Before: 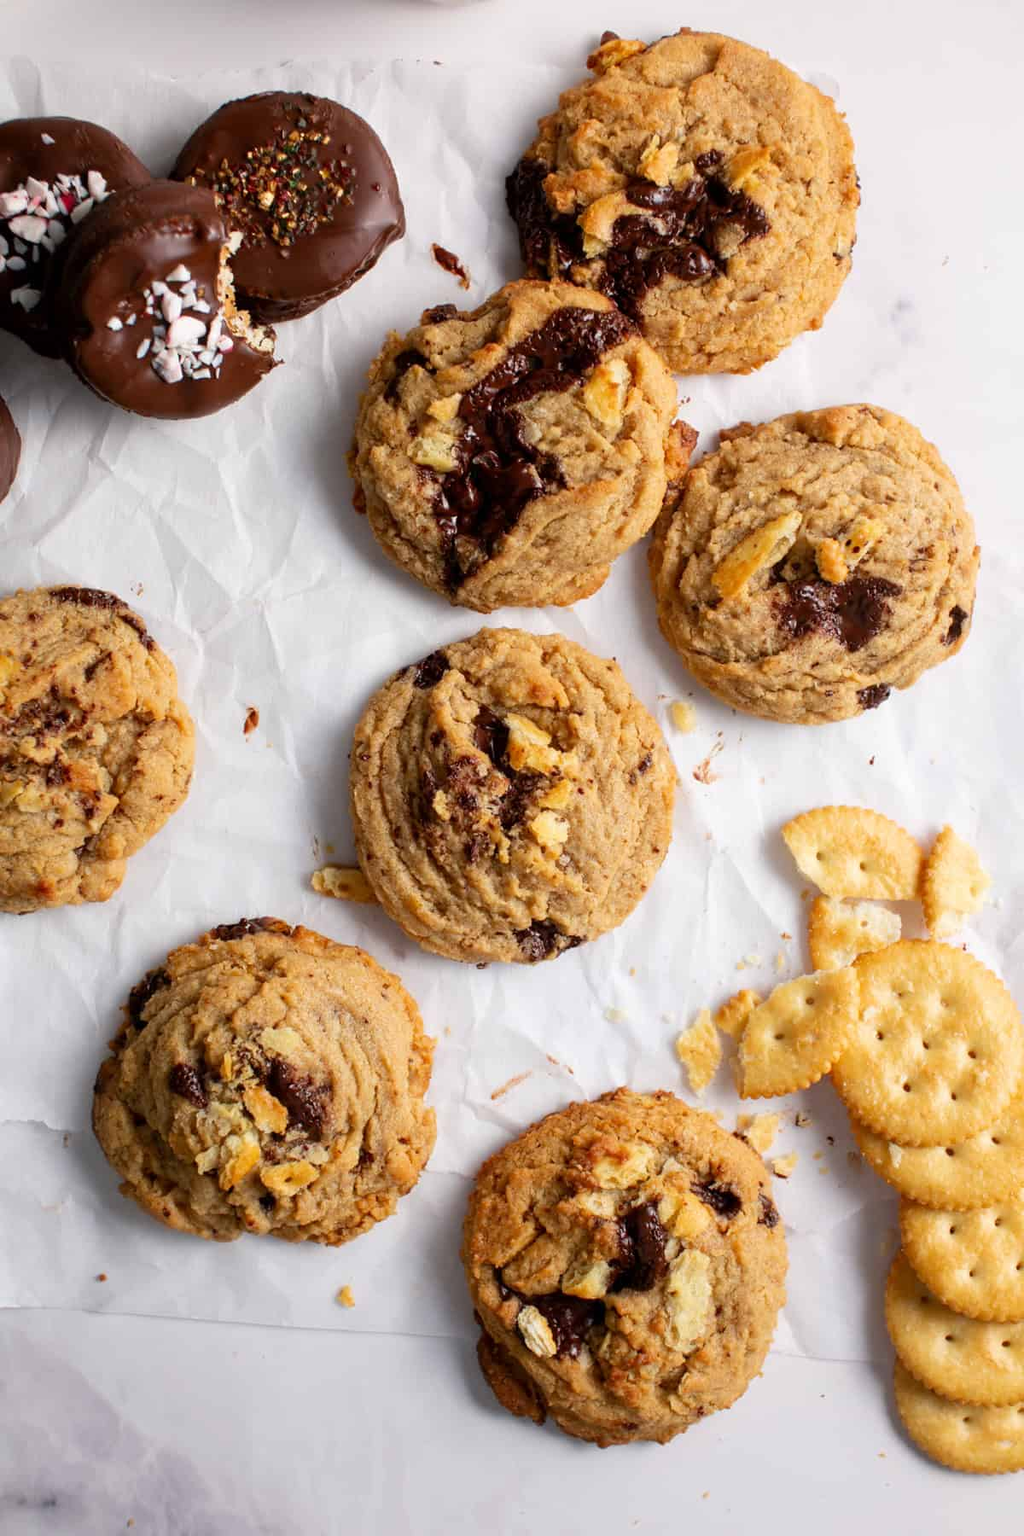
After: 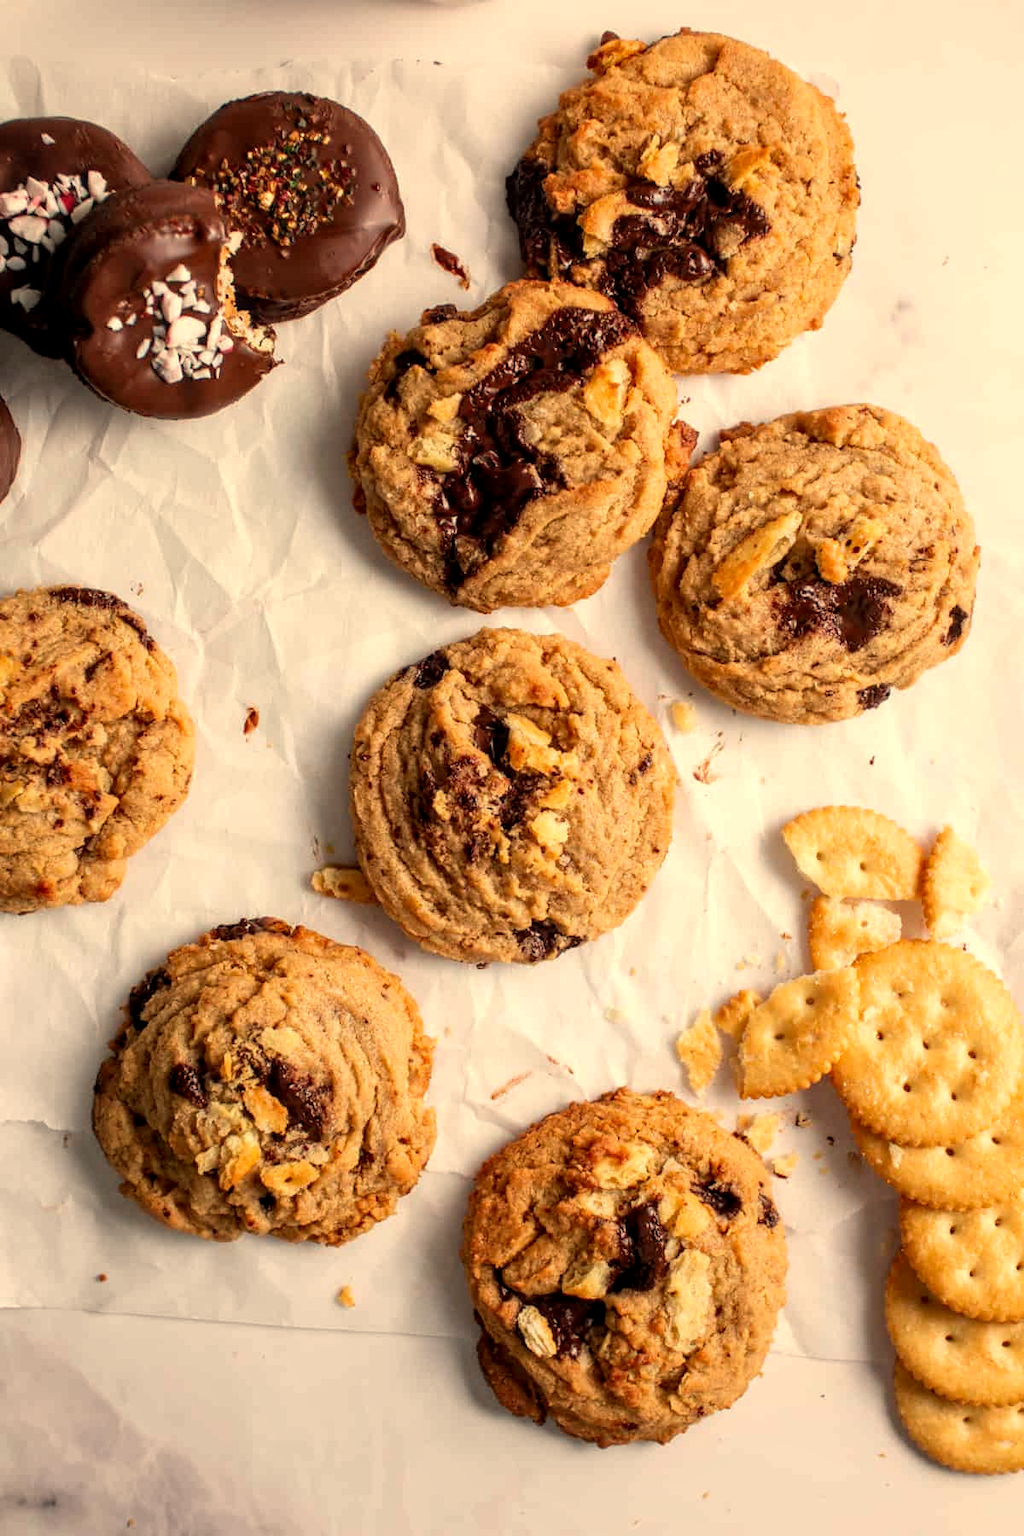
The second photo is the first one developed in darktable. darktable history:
white balance: red 1.123, blue 0.83
local contrast: detail 130%
